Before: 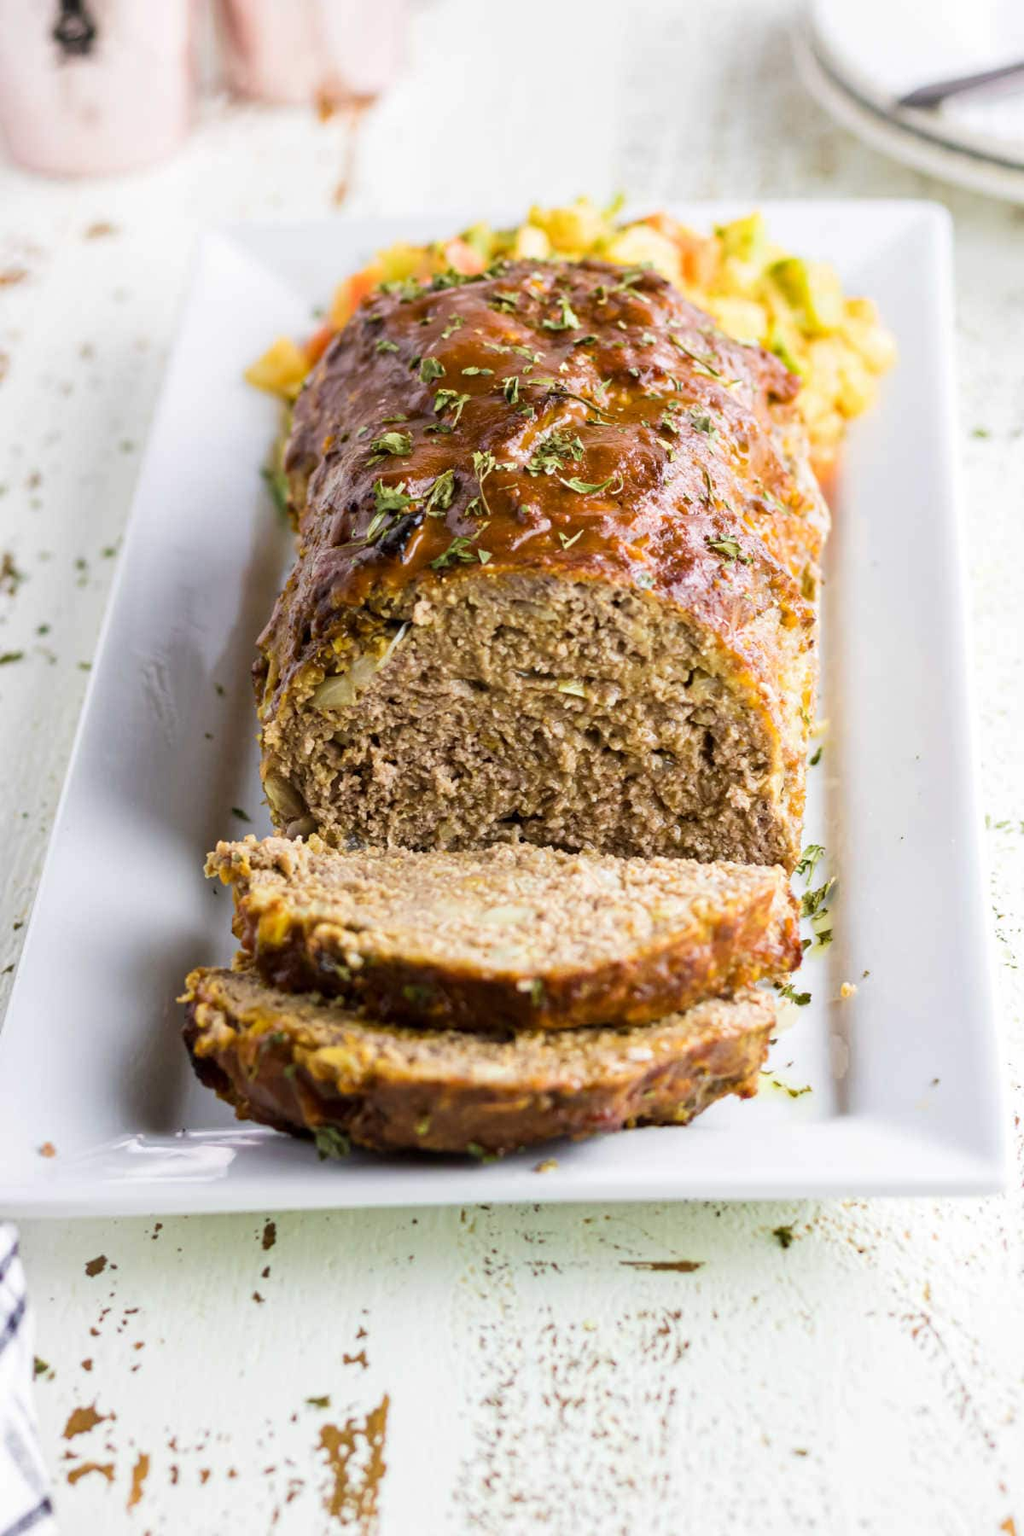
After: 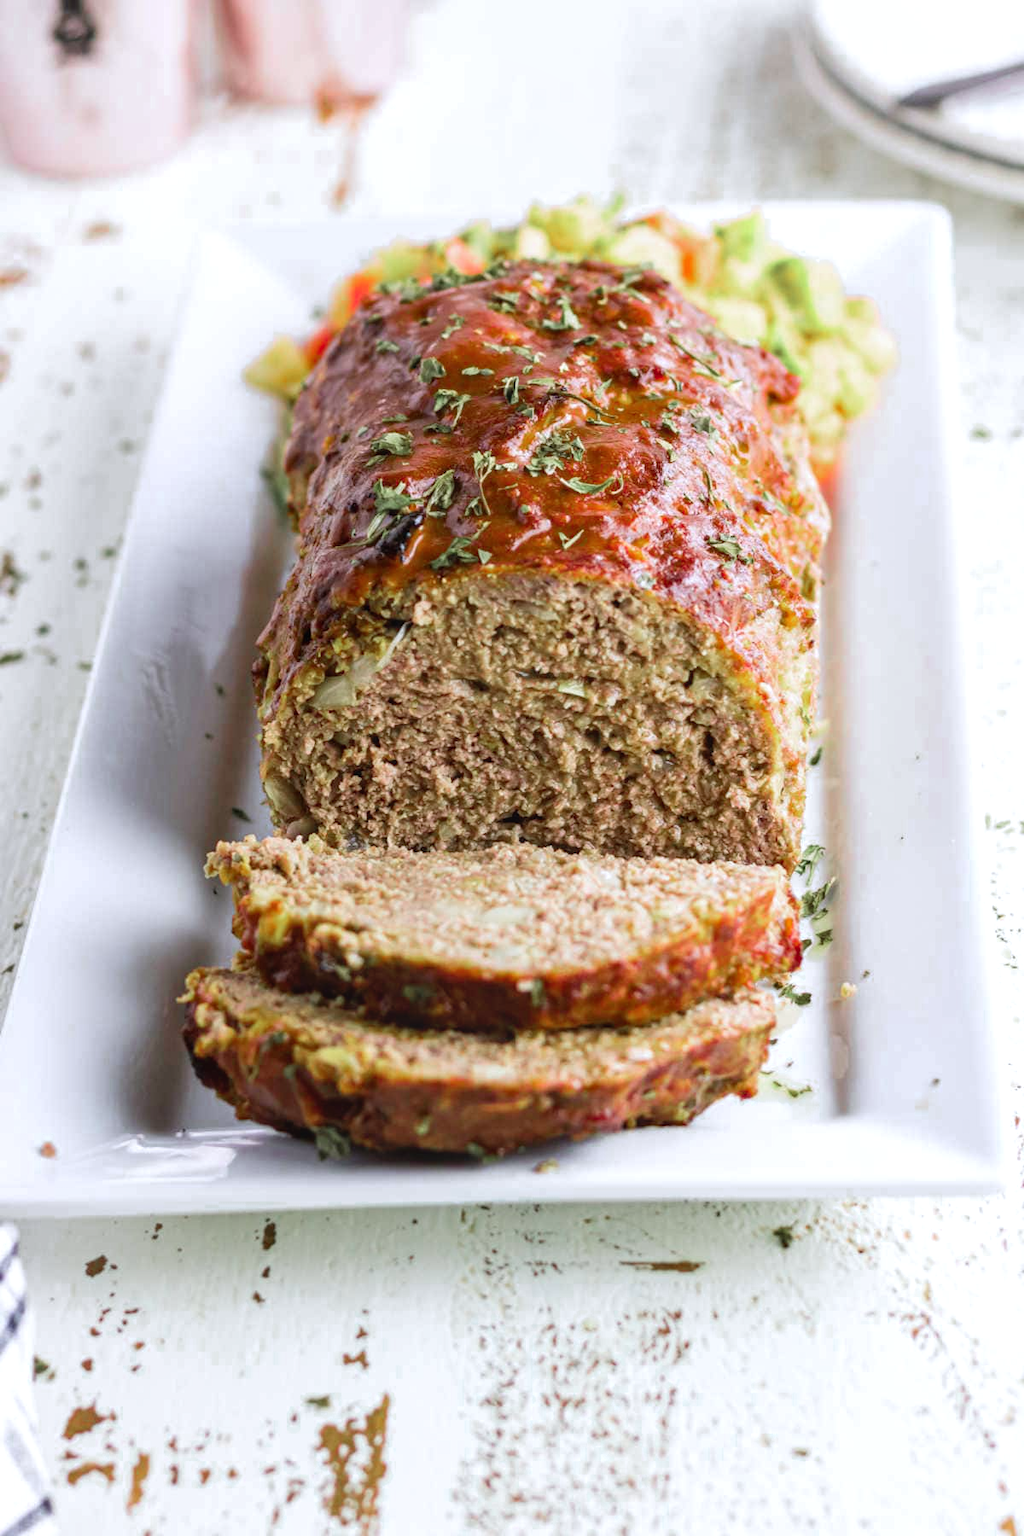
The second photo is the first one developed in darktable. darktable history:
local contrast: detail 109%
color zones: curves: ch0 [(0, 0.466) (0.128, 0.466) (0.25, 0.5) (0.375, 0.456) (0.5, 0.5) (0.625, 0.5) (0.737, 0.652) (0.875, 0.5)]; ch1 [(0, 0.603) (0.125, 0.618) (0.261, 0.348) (0.372, 0.353) (0.497, 0.363) (0.611, 0.45) (0.731, 0.427) (0.875, 0.518) (0.998, 0.652)]; ch2 [(0, 0.559) (0.125, 0.451) (0.253, 0.564) (0.37, 0.578) (0.5, 0.466) (0.625, 0.471) (0.731, 0.471) (0.88, 0.485)]
color correction: highlights a* -0.132, highlights b* -5.37, shadows a* -0.139, shadows b* -0.069
